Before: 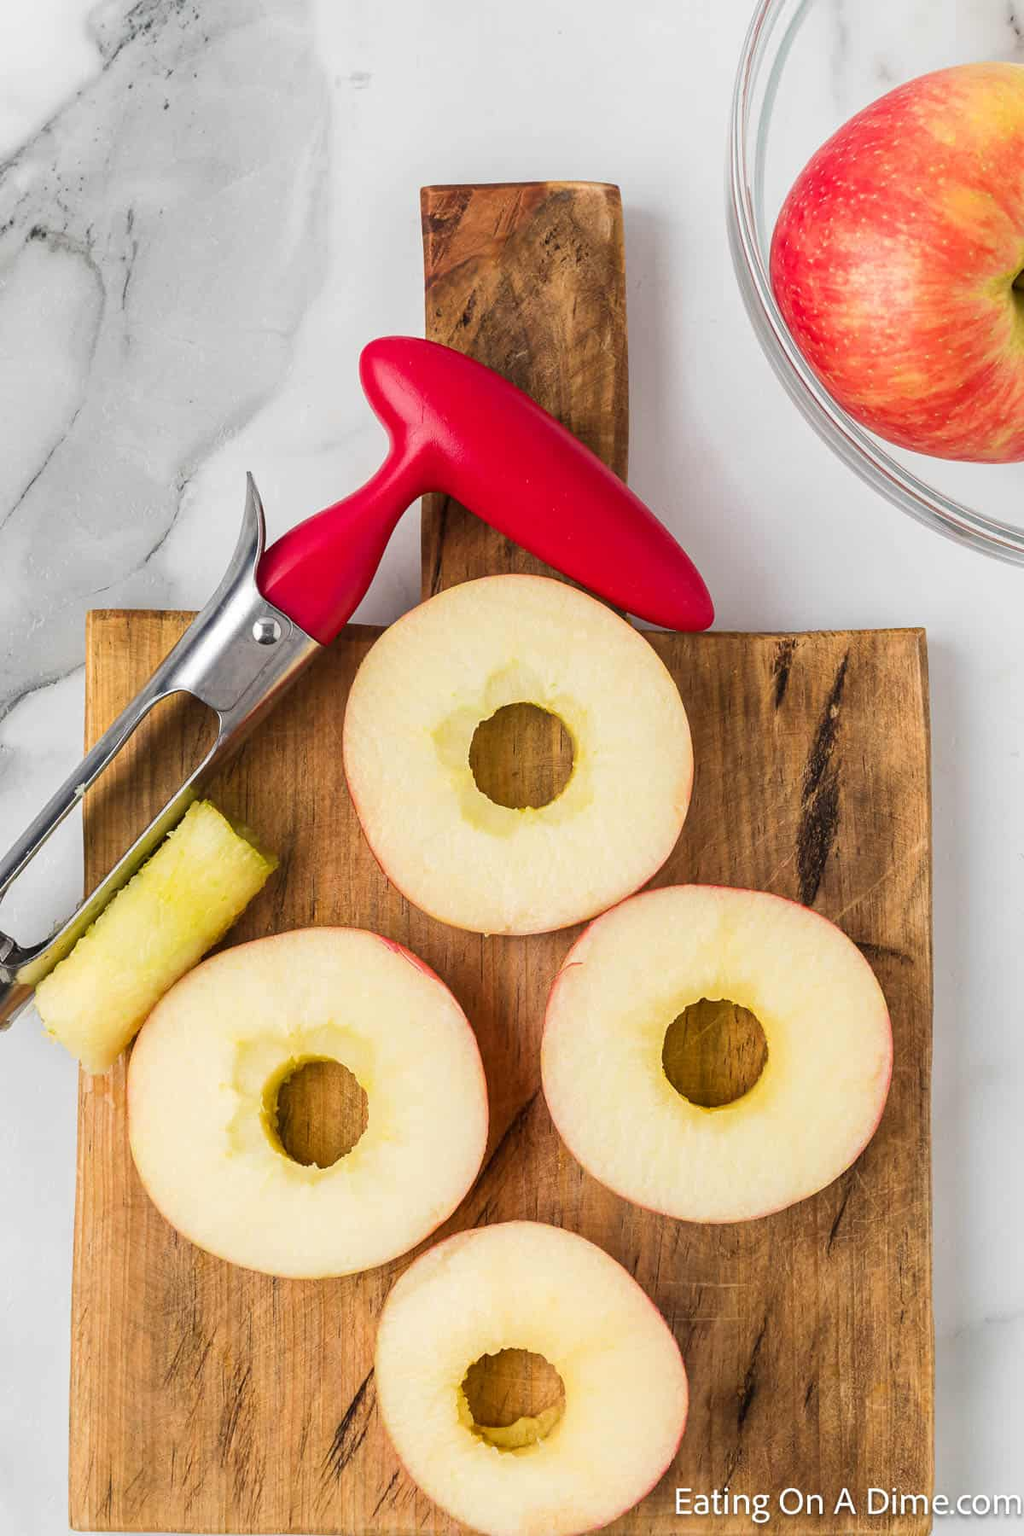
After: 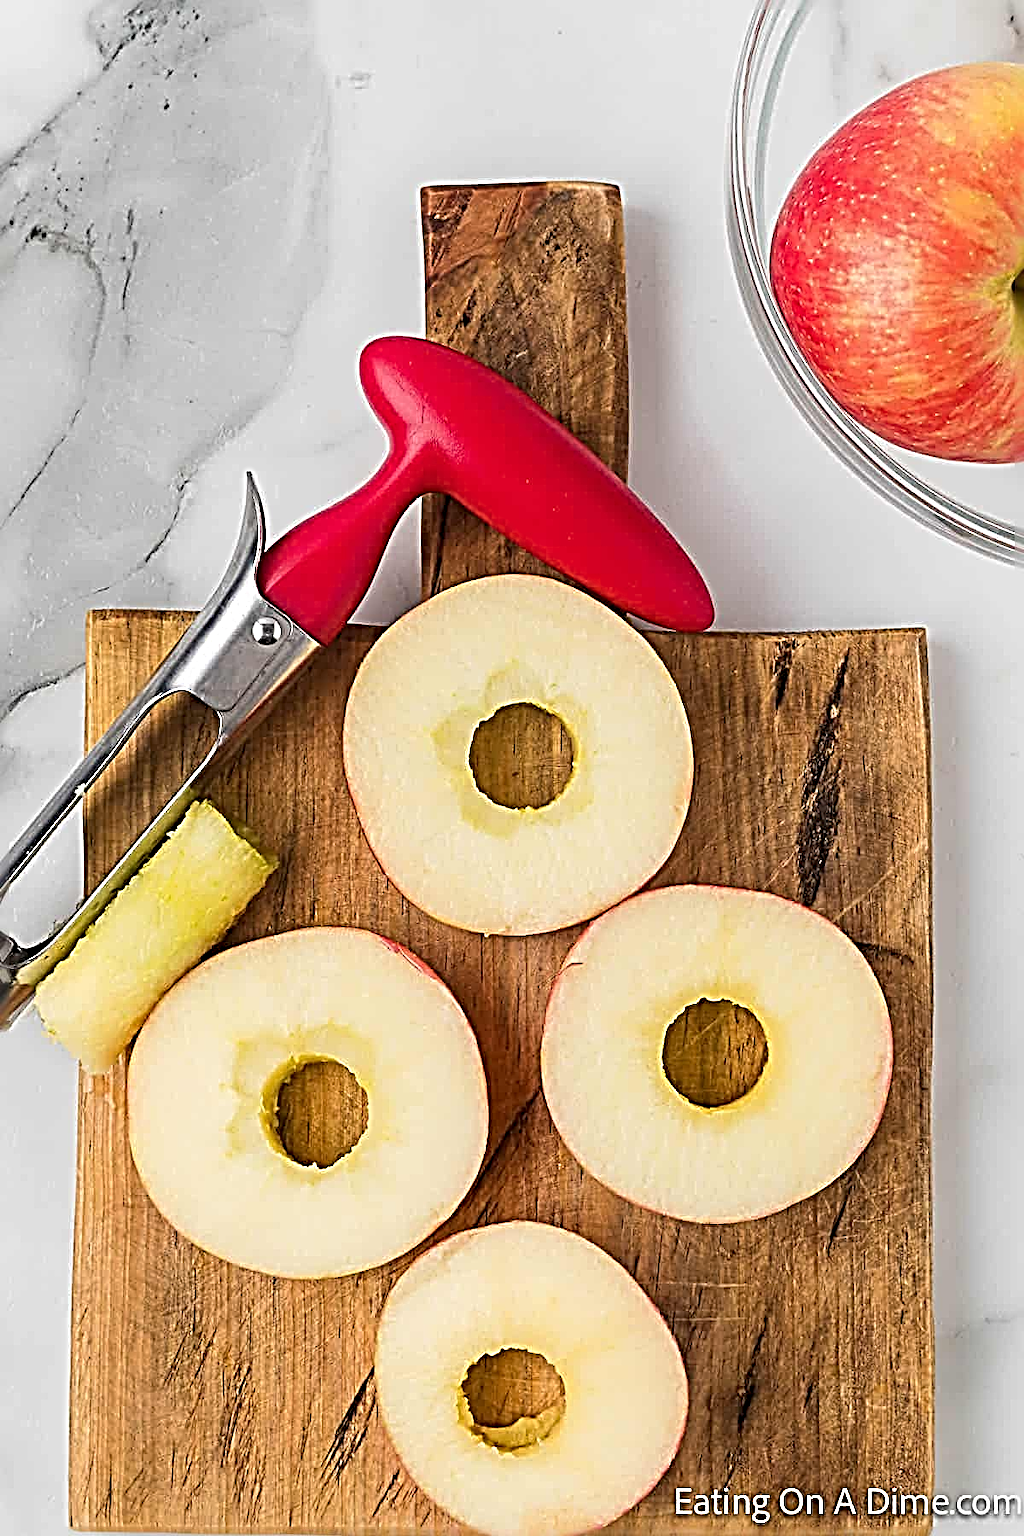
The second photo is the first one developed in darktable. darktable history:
sharpen: radius 4.004, amount 1.998
